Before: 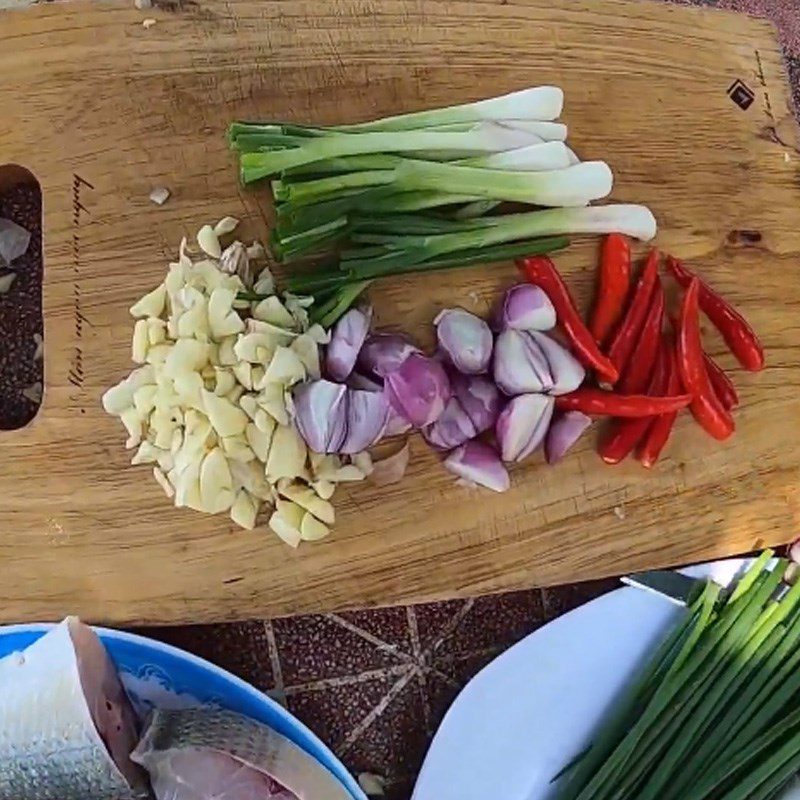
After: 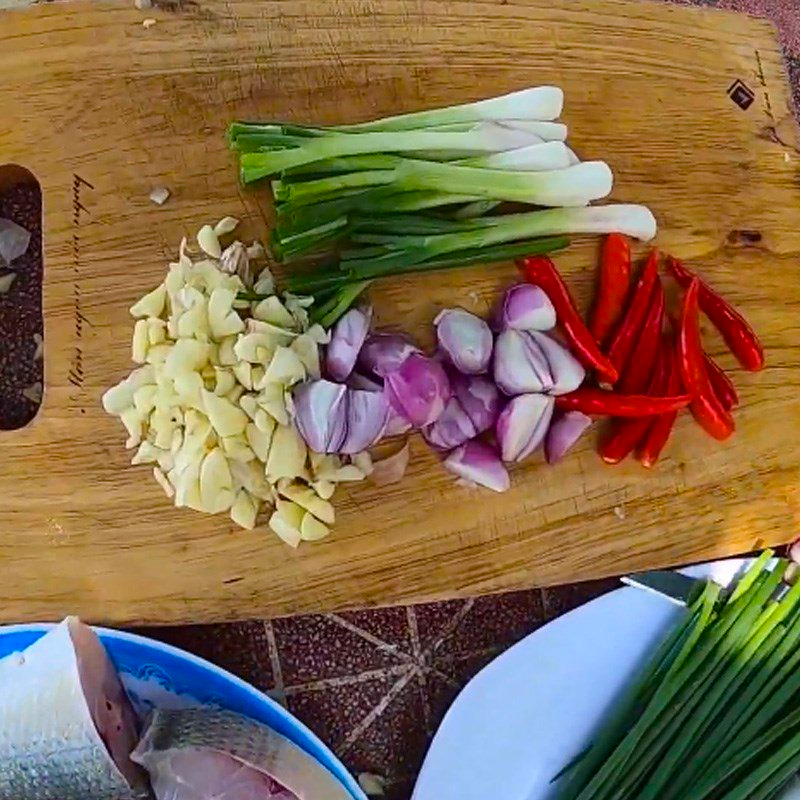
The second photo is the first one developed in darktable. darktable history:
color balance rgb: shadows lift › hue 85.13°, linear chroma grading › shadows 16.048%, perceptual saturation grading › global saturation 25.248%, global vibrance 2.294%
